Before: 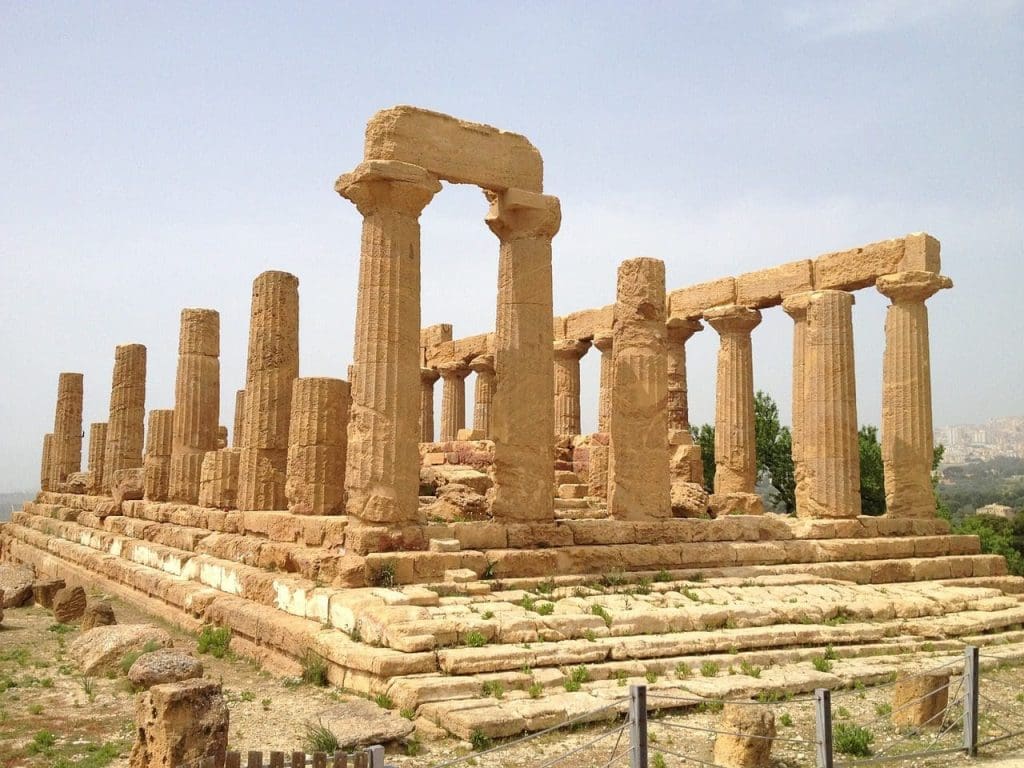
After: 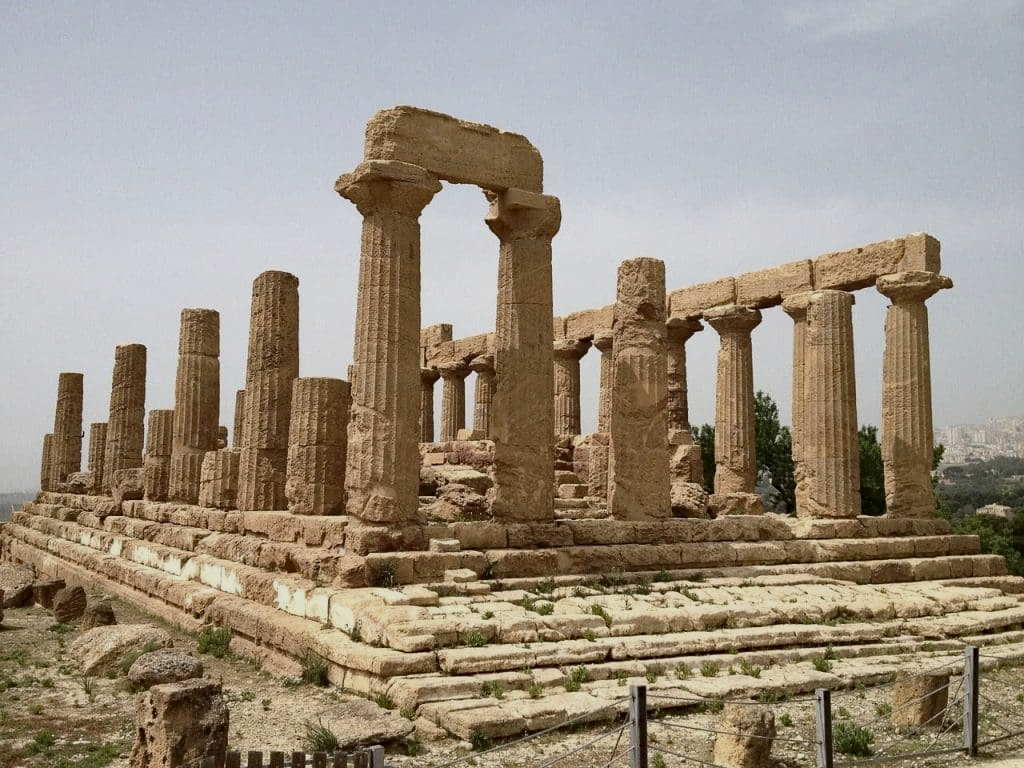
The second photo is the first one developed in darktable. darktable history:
haze removal: strength 0.4, distance 0.22, compatibility mode true, adaptive false
contrast brightness saturation: contrast 0.25, saturation -0.31
exposure: black level correction 0, exposure -0.721 EV, compensate highlight preservation false
